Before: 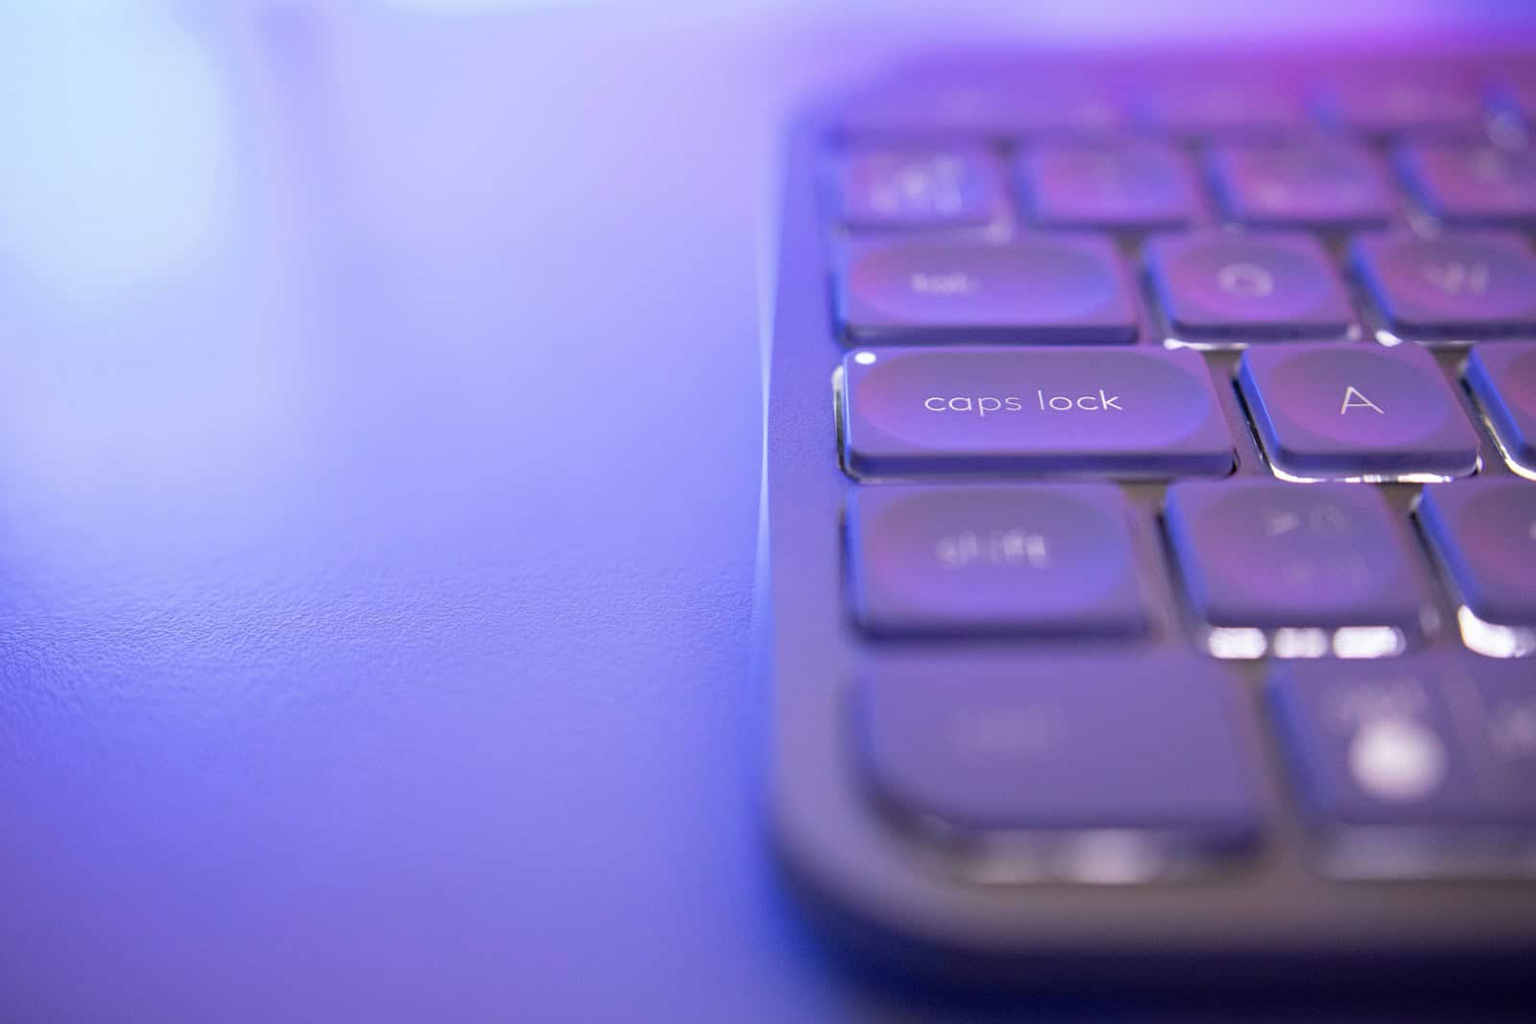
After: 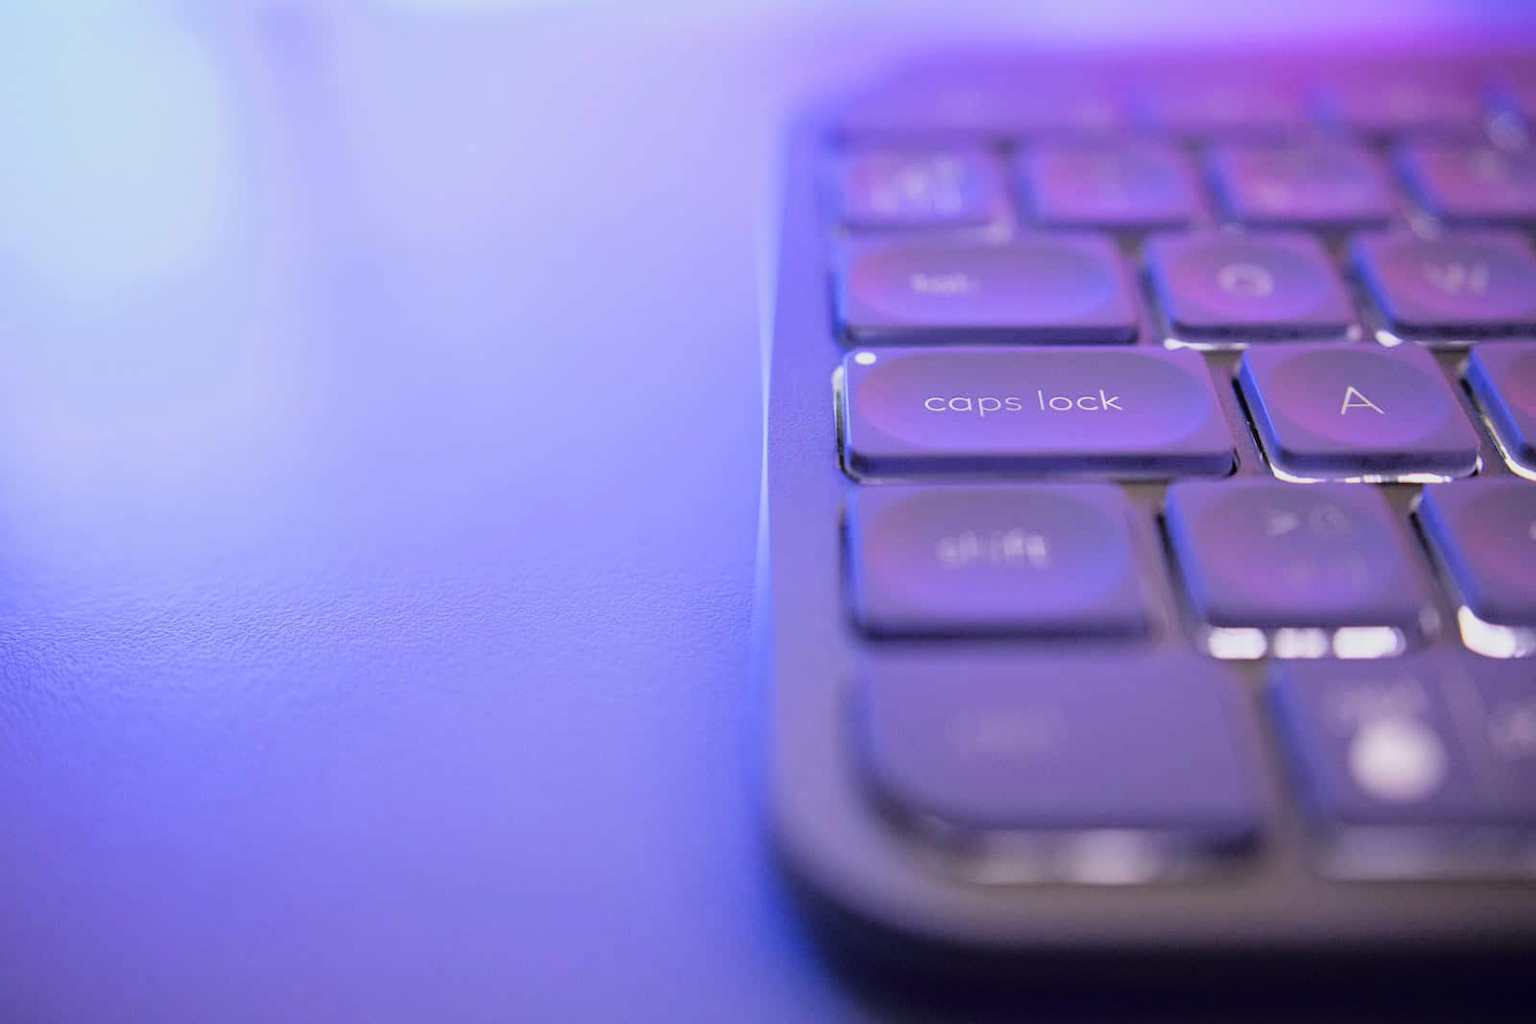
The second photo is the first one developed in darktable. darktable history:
tone curve: curves: ch0 [(0, 0.009) (0.105, 0.054) (0.195, 0.132) (0.289, 0.278) (0.384, 0.391) (0.513, 0.53) (0.66, 0.667) (0.895, 0.863) (1, 0.919)]; ch1 [(0, 0) (0.161, 0.092) (0.35, 0.33) (0.403, 0.395) (0.456, 0.469) (0.502, 0.499) (0.519, 0.514) (0.576, 0.584) (0.642, 0.658) (0.701, 0.742) (1, 0.942)]; ch2 [(0, 0) (0.371, 0.362) (0.437, 0.437) (0.501, 0.5) (0.53, 0.528) (0.569, 0.564) (0.619, 0.58) (0.883, 0.752) (1, 0.929)], color space Lab, linked channels, preserve colors none
